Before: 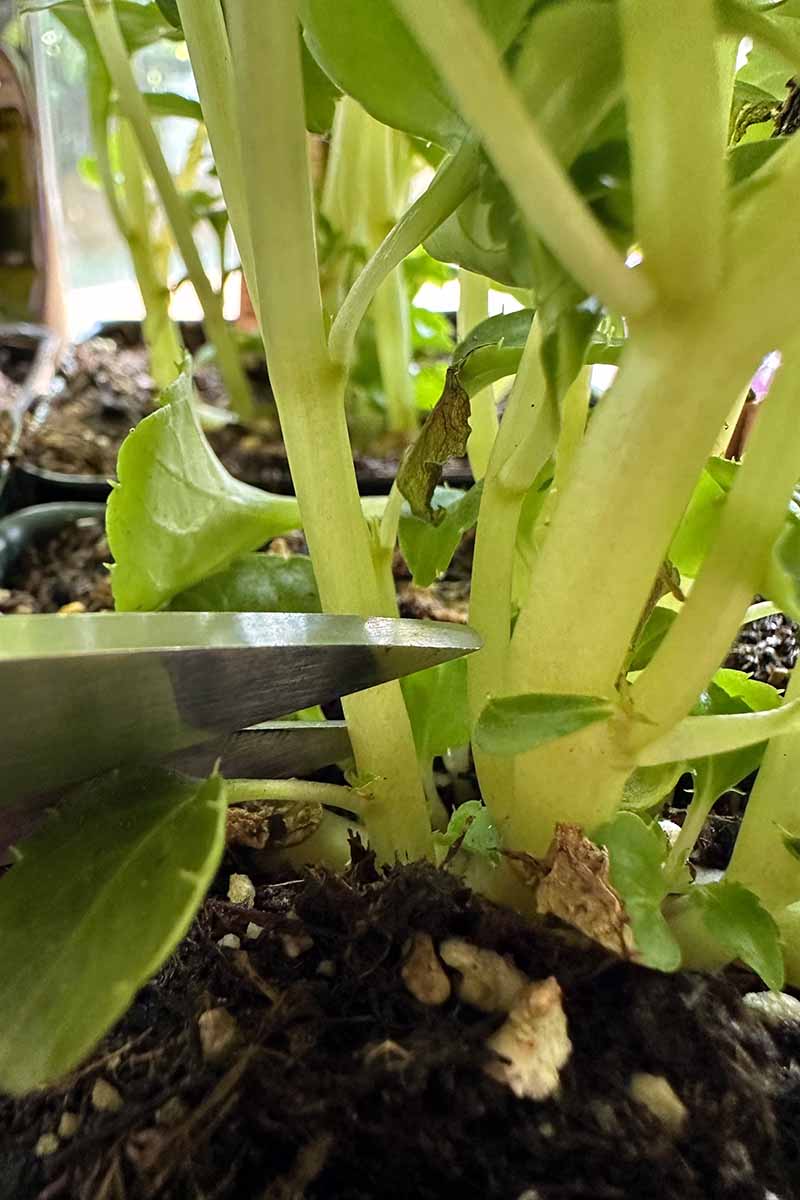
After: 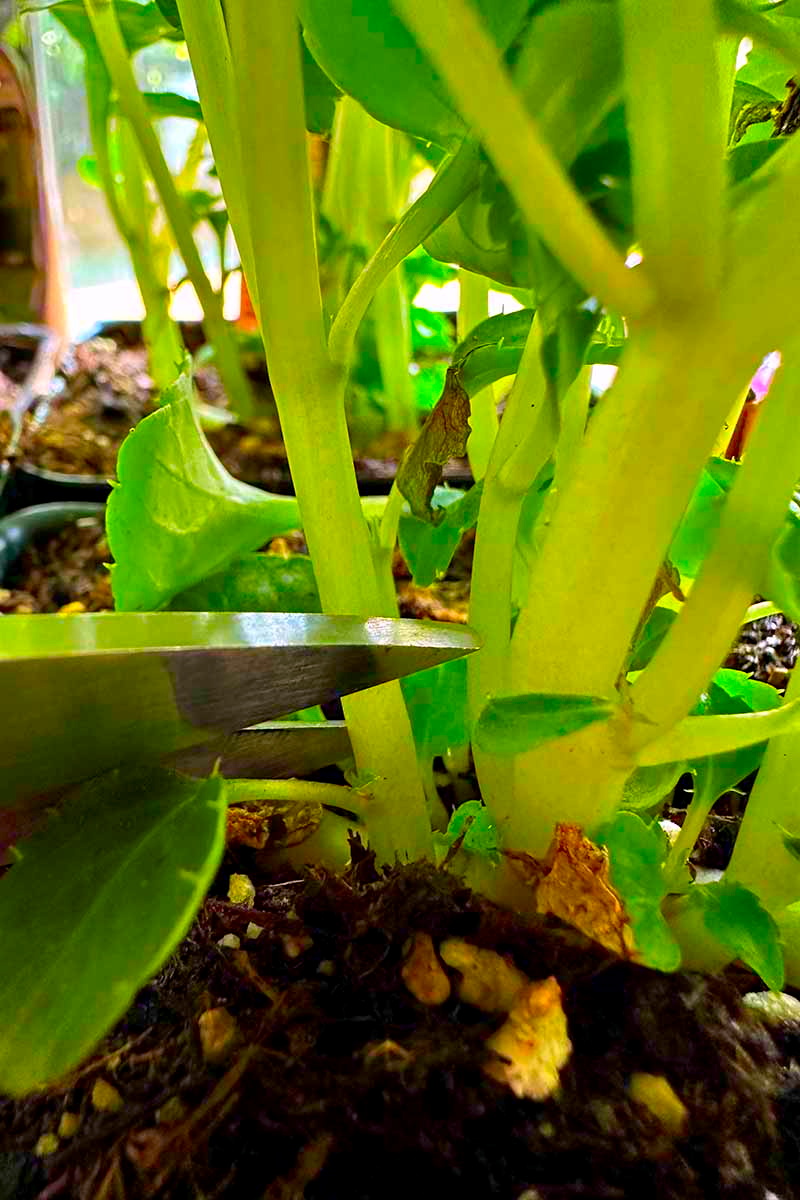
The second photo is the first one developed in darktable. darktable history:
color correction: highlights a* 1.69, highlights b* -1.81, saturation 2.46
